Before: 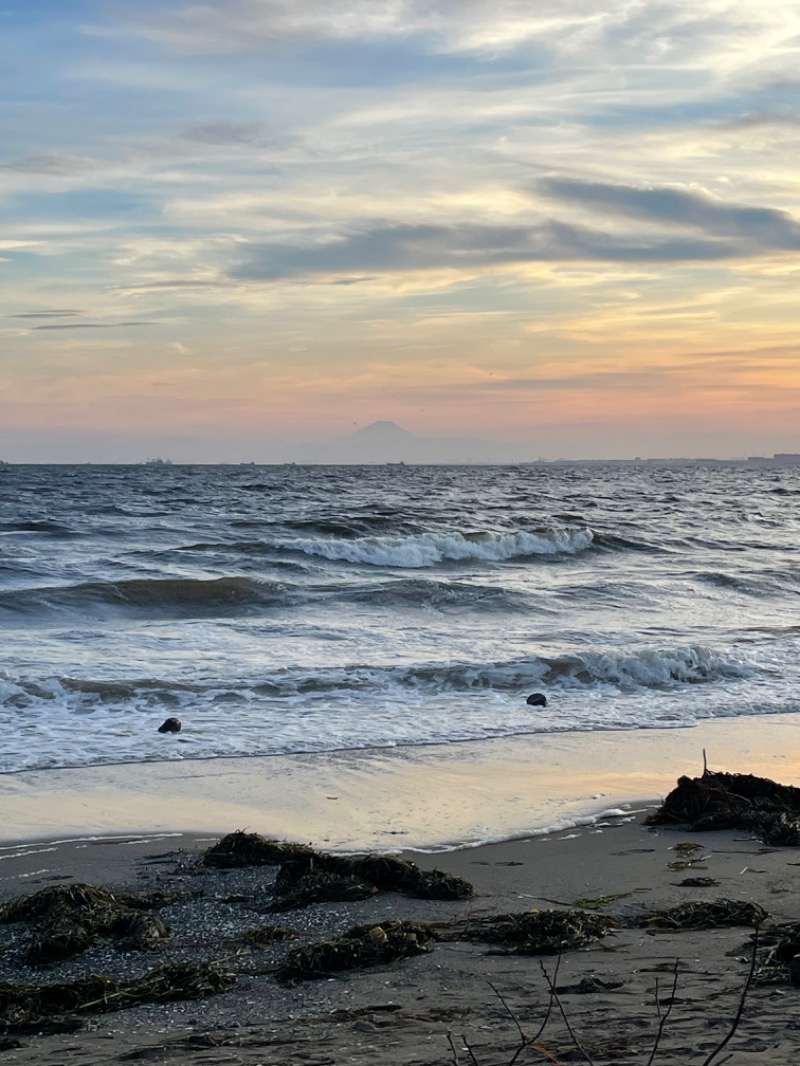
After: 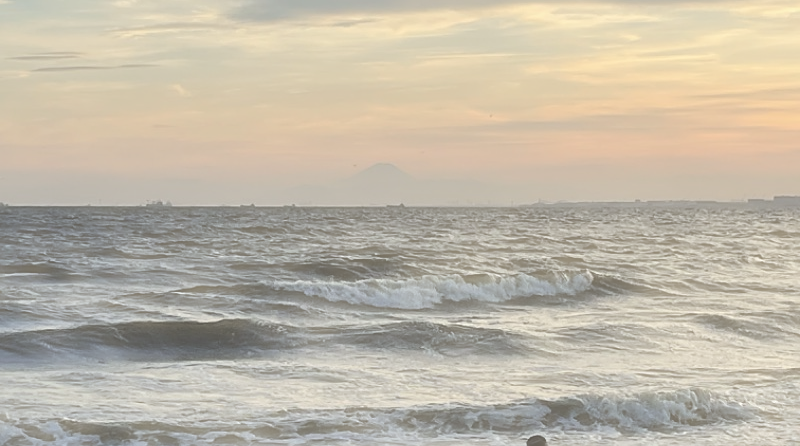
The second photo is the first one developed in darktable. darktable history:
haze removal: strength -0.886, distance 0.223, compatibility mode true, adaptive false
sharpen: on, module defaults
exposure: black level correction -0.04, exposure 0.06 EV, compensate highlight preservation false
crop and rotate: top 24.254%, bottom 33.856%
